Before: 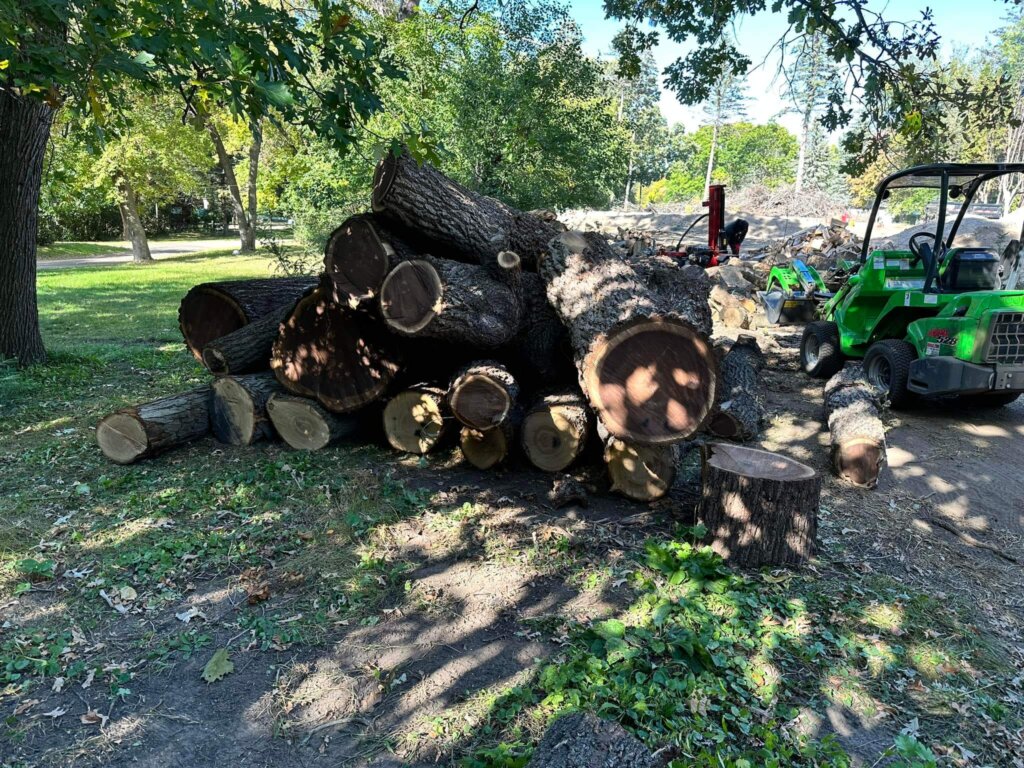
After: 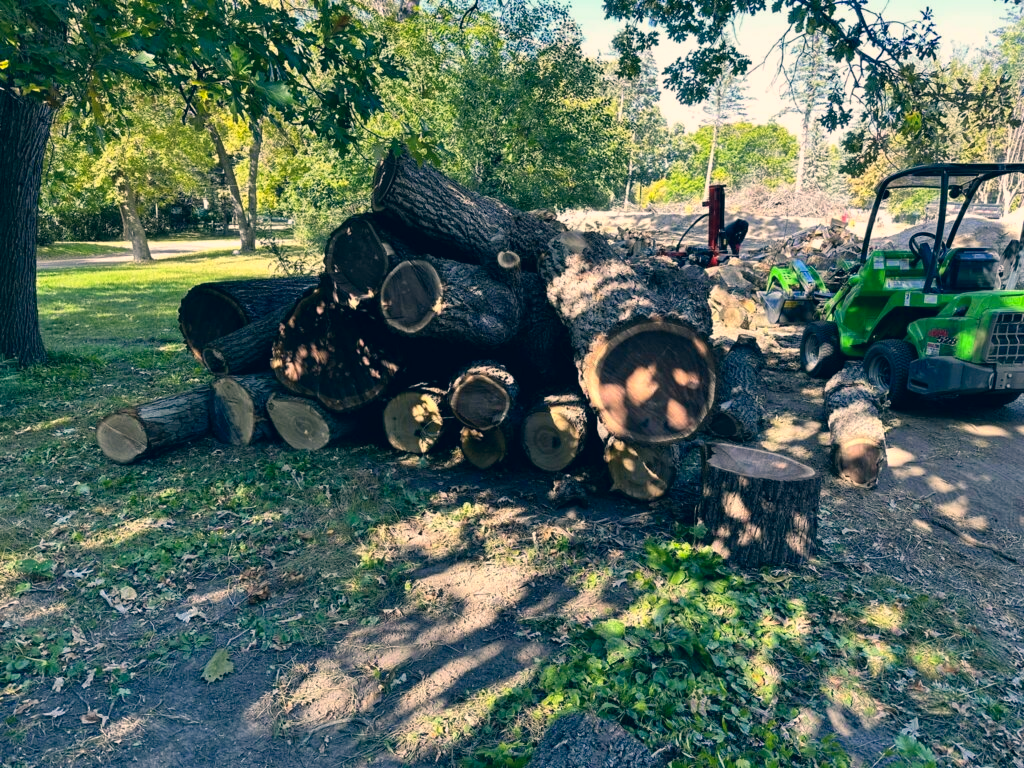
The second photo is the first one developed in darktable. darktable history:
color correction: highlights a* 10.35, highlights b* 14.58, shadows a* -9.99, shadows b* -14.89
